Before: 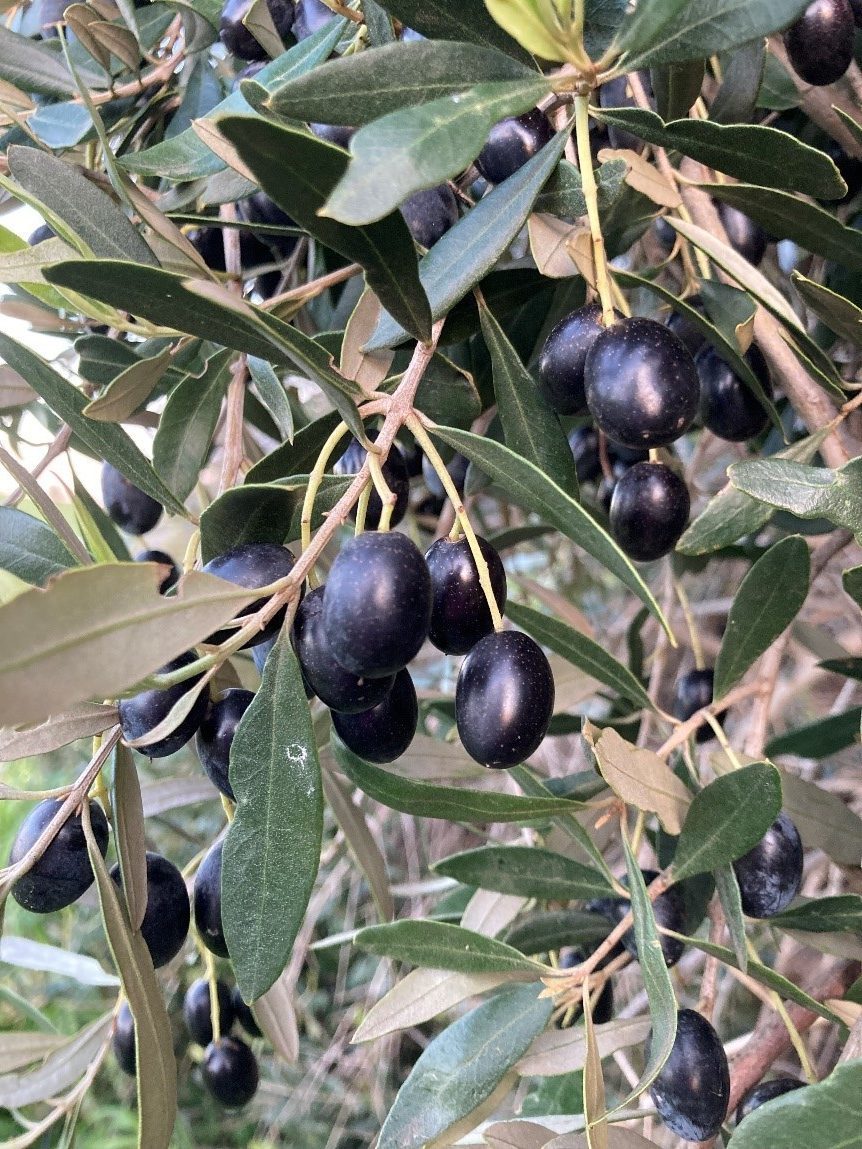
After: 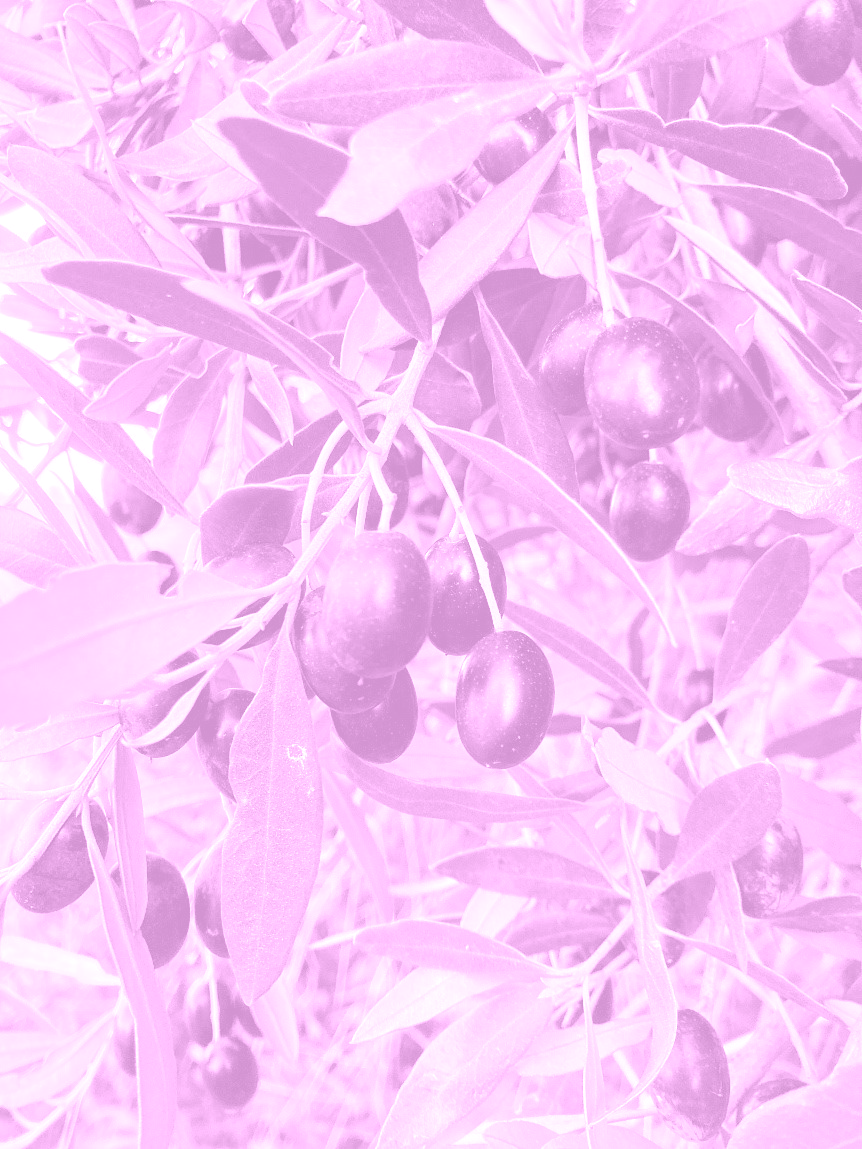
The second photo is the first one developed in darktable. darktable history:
exposure: black level correction 0, exposure 0.7 EV, compensate exposure bias true, compensate highlight preservation false
color balance: mode lift, gamma, gain (sRGB), lift [0.997, 0.979, 1.021, 1.011], gamma [1, 1.084, 0.916, 0.998], gain [1, 0.87, 1.13, 1.101], contrast 4.55%, contrast fulcrum 38.24%, output saturation 104.09%
colorize: hue 331.2°, saturation 75%, source mix 30.28%, lightness 70.52%, version 1
